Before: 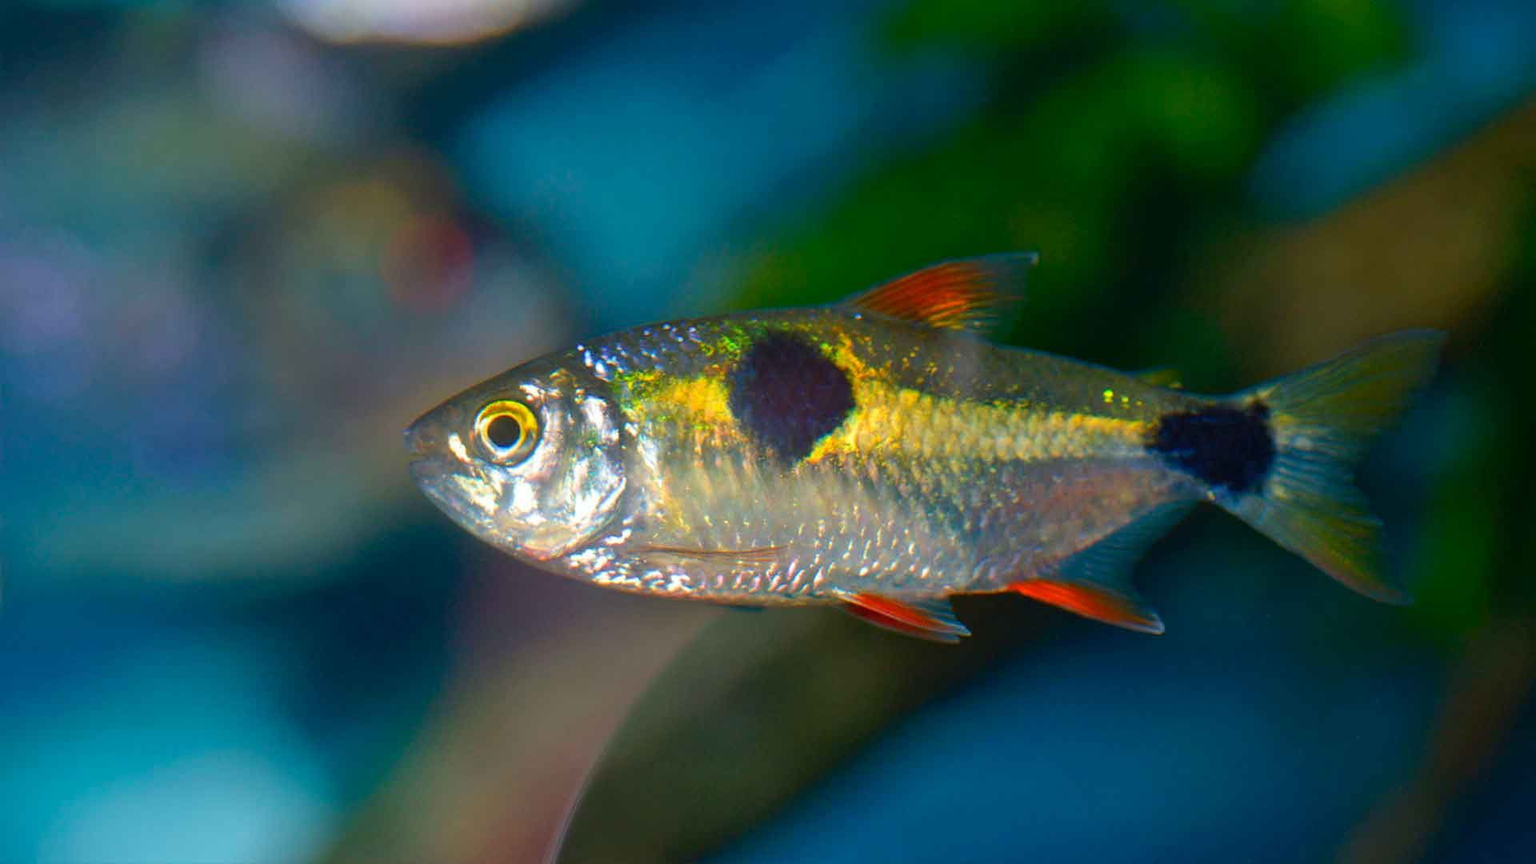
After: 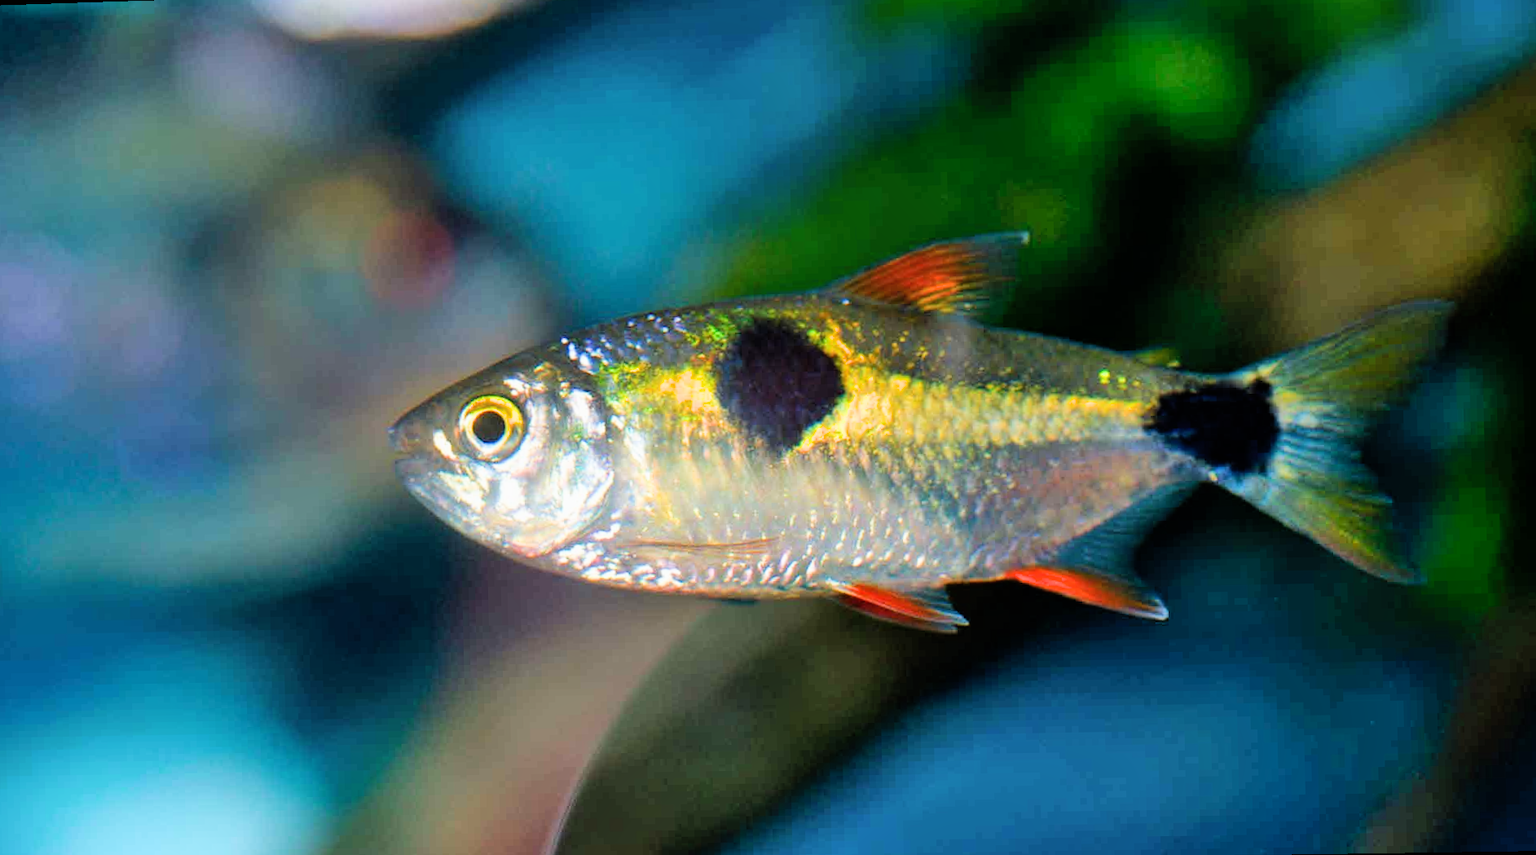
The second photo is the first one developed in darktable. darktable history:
exposure: black level correction 0, exposure 0.7 EV, compensate exposure bias true, compensate highlight preservation false
filmic rgb: black relative exposure -5 EV, white relative exposure 3.5 EV, hardness 3.19, contrast 1.2, highlights saturation mix -50%
shadows and highlights: highlights 70.7, soften with gaussian
rotate and perspective: rotation -1.32°, lens shift (horizontal) -0.031, crop left 0.015, crop right 0.985, crop top 0.047, crop bottom 0.982
